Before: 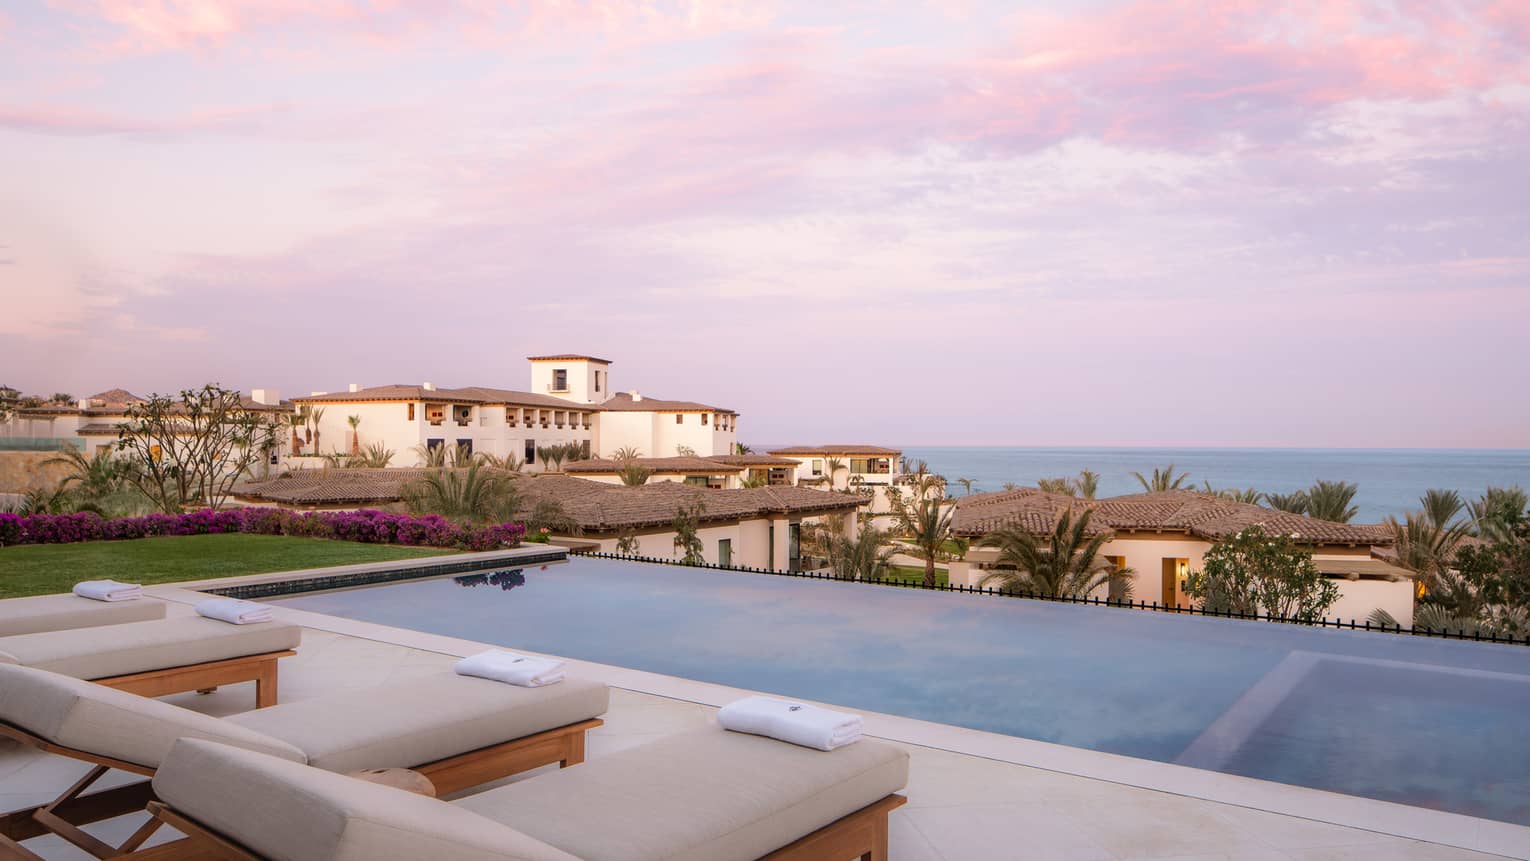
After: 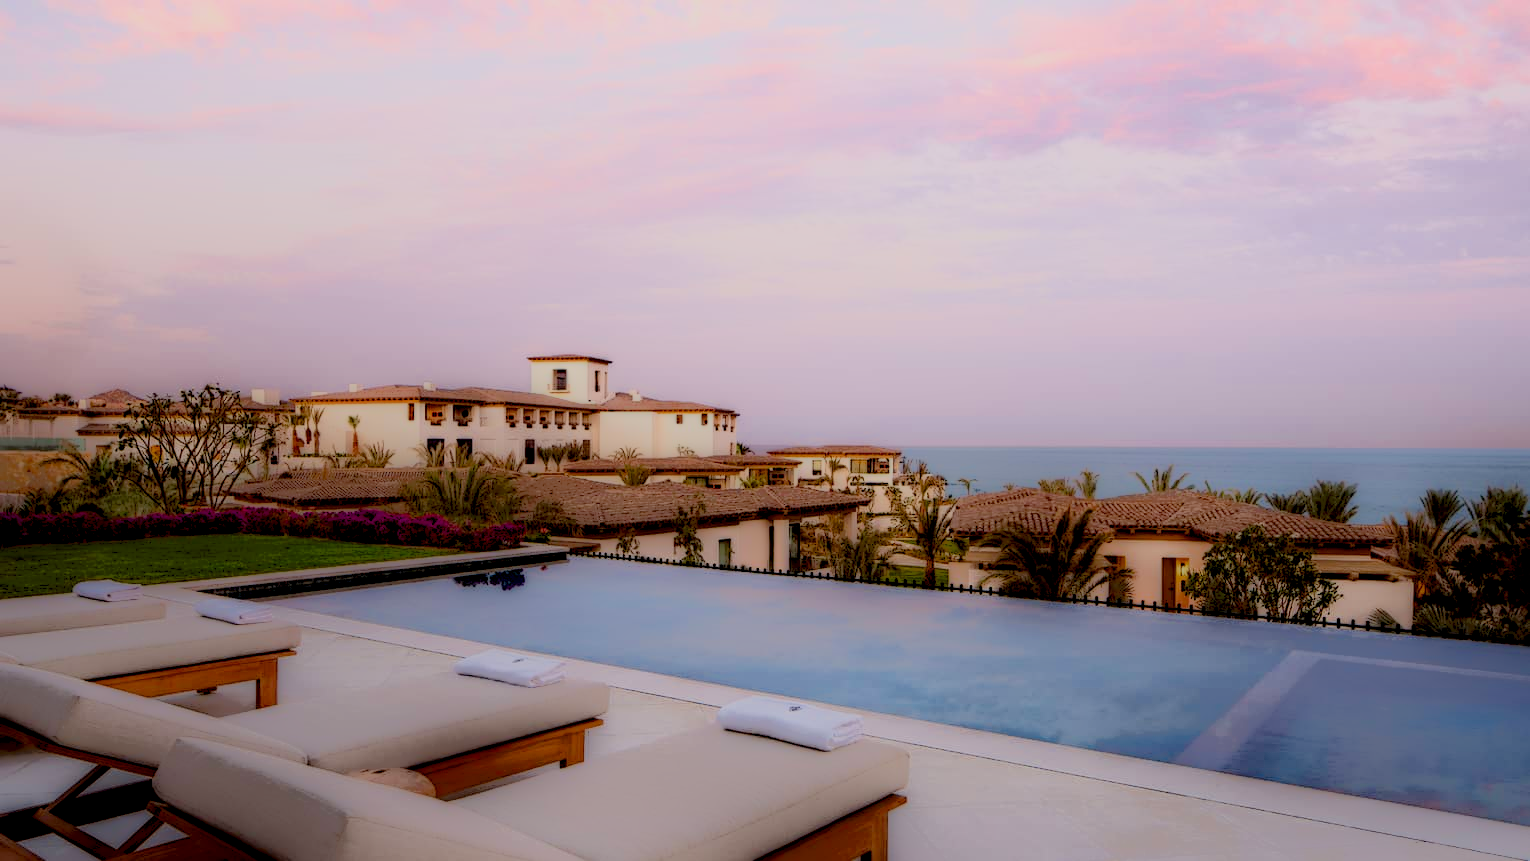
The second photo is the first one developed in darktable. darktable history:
exposure: black level correction 0.009, exposure 0.017 EV, compensate highlight preservation false
sharpen: amount 0.209
local contrast: highlights 4%, shadows 192%, detail 164%, midtone range 0.007
color balance rgb: perceptual saturation grading › global saturation 20%, perceptual saturation grading › highlights -14.434%, perceptual saturation grading › shadows 50.084%
tone equalizer: -8 EV -0.784 EV, -7 EV -0.67 EV, -6 EV -0.631 EV, -5 EV -0.384 EV, -3 EV 0.379 EV, -2 EV 0.6 EV, -1 EV 0.69 EV, +0 EV 0.778 EV
contrast brightness saturation: saturation -0.049
filmic rgb: black relative exposure -8.89 EV, white relative exposure 4.99 EV, target black luminance 0%, hardness 3.77, latitude 66.61%, contrast 0.817, highlights saturation mix 10.95%, shadows ↔ highlights balance 20.2%, color science v6 (2022)
